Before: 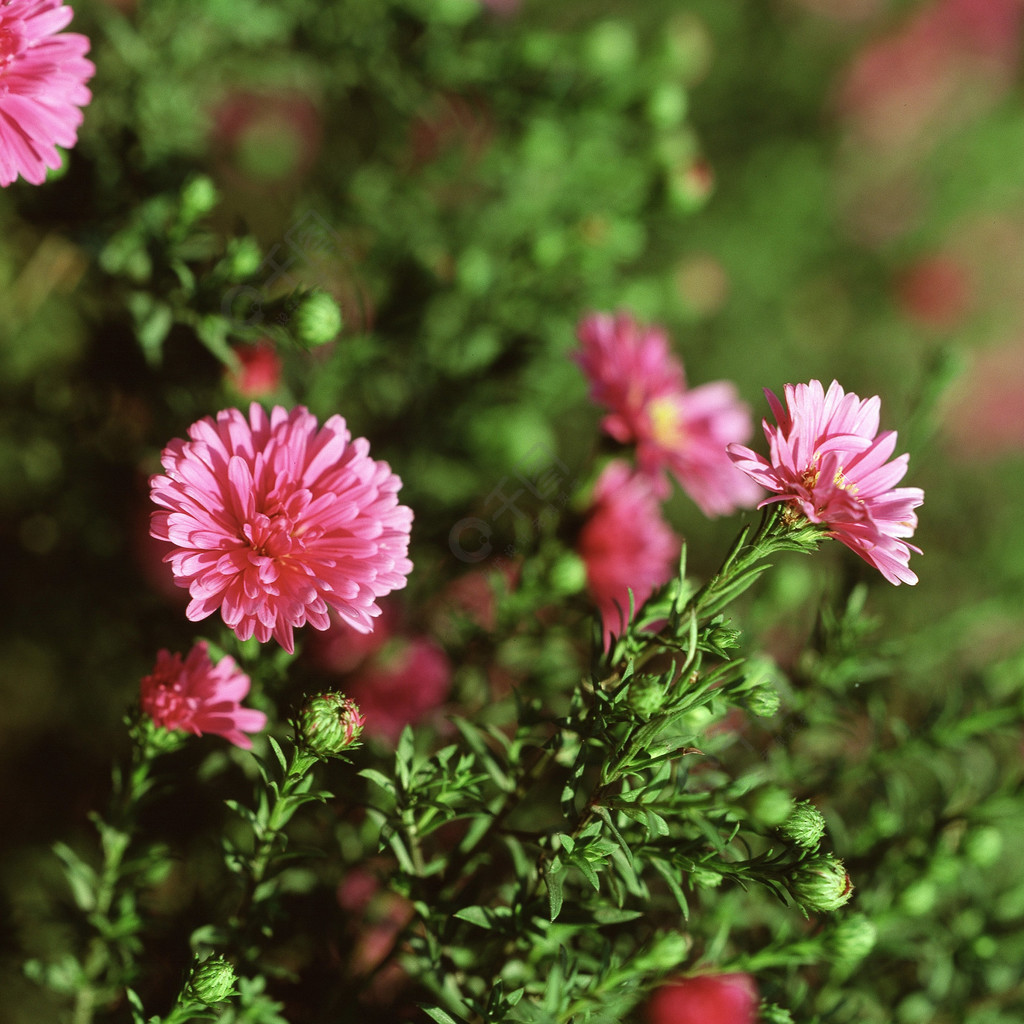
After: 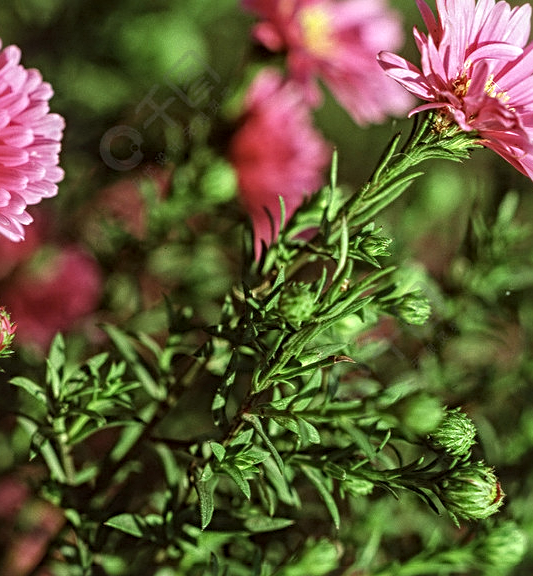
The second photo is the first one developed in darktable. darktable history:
local contrast: highlights 3%, shadows 6%, detail 133%
sharpen: radius 3.973
crop: left 34.173%, top 38.312%, right 13.767%, bottom 5.345%
tone equalizer: on, module defaults
